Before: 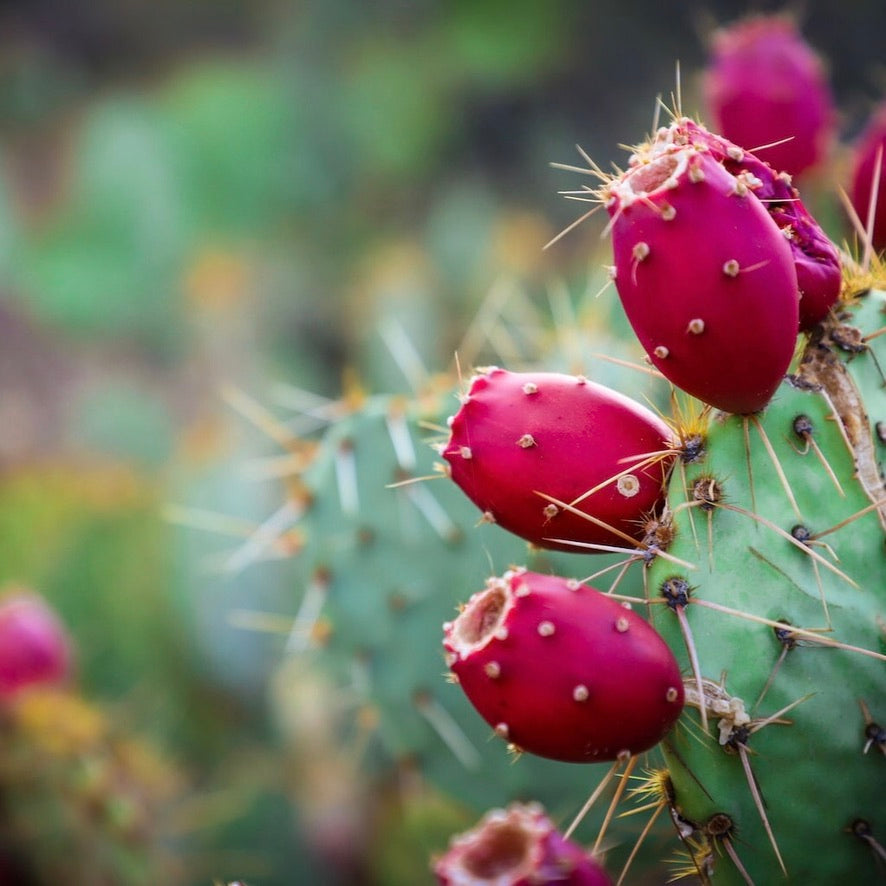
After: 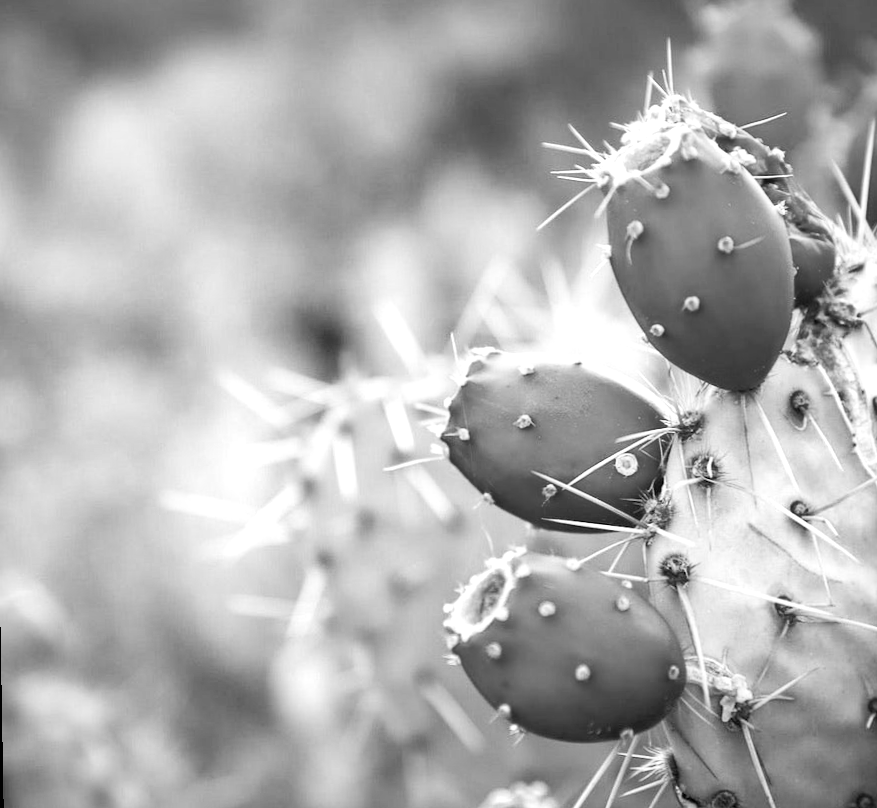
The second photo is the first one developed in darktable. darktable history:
crop: top 0.448%, right 0.264%, bottom 5.045%
contrast brightness saturation: contrast 0.14, brightness 0.21
exposure: black level correction 0.001, exposure 0.955 EV, compensate exposure bias true, compensate highlight preservation false
shadows and highlights: soften with gaussian
white balance: emerald 1
monochrome: on, module defaults
rotate and perspective: rotation -1°, crop left 0.011, crop right 0.989, crop top 0.025, crop bottom 0.975
base curve: curves: ch0 [(0, 0) (0.297, 0.298) (1, 1)], preserve colors none
